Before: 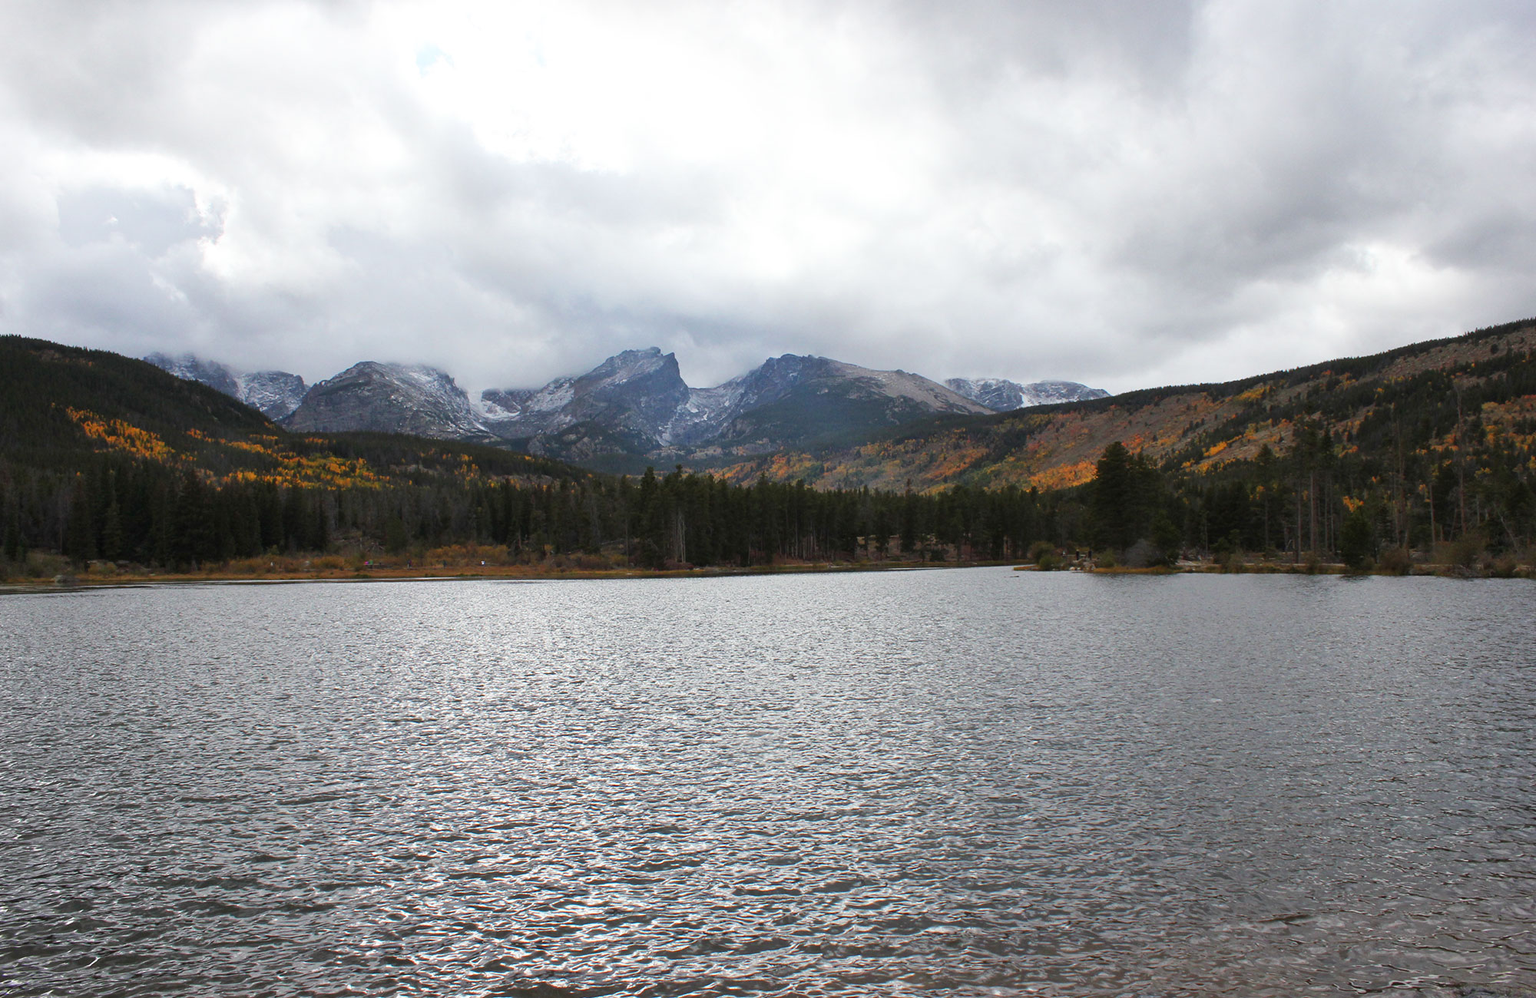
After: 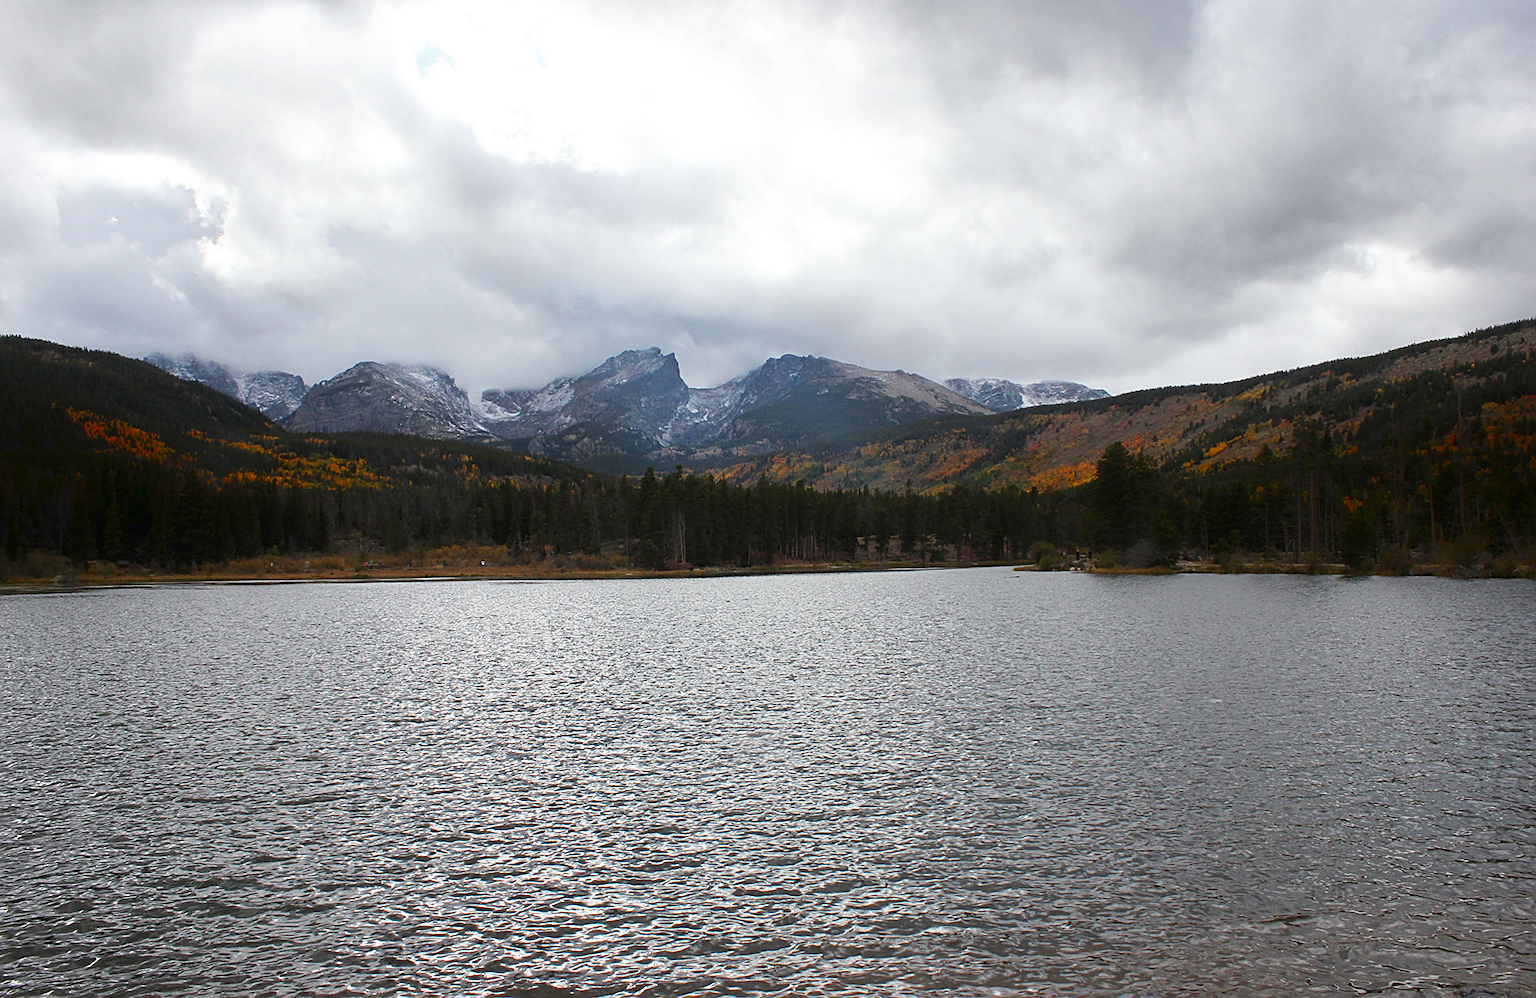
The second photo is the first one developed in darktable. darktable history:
sharpen: radius 1.945
shadows and highlights: shadows -88.17, highlights -37.16, soften with gaussian
